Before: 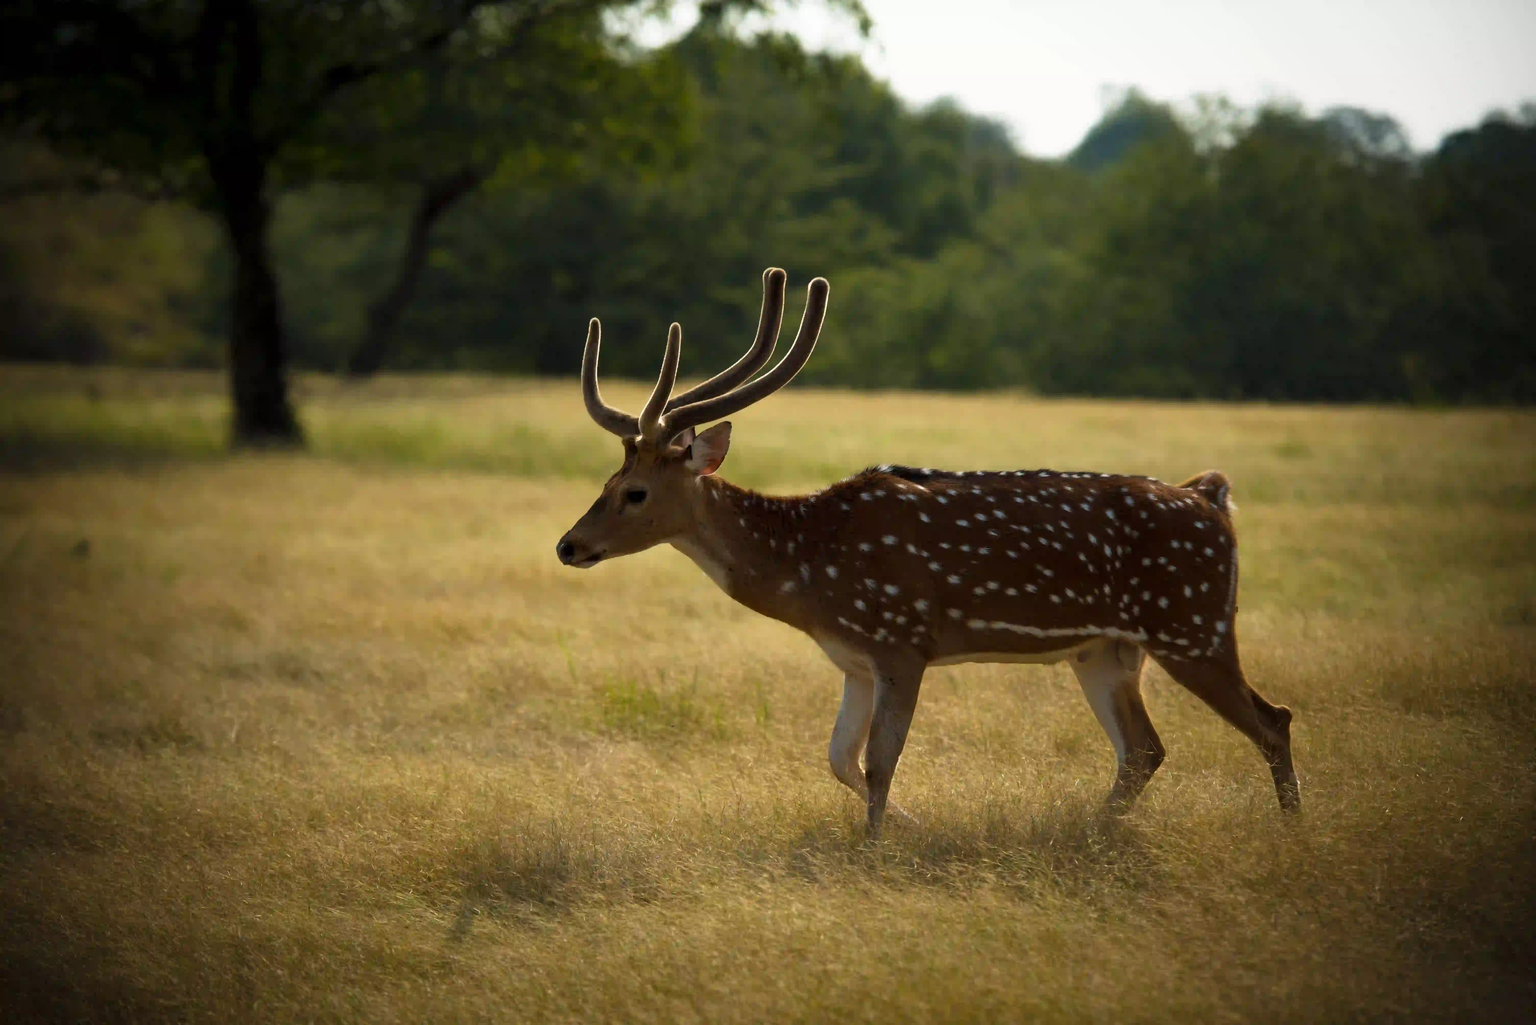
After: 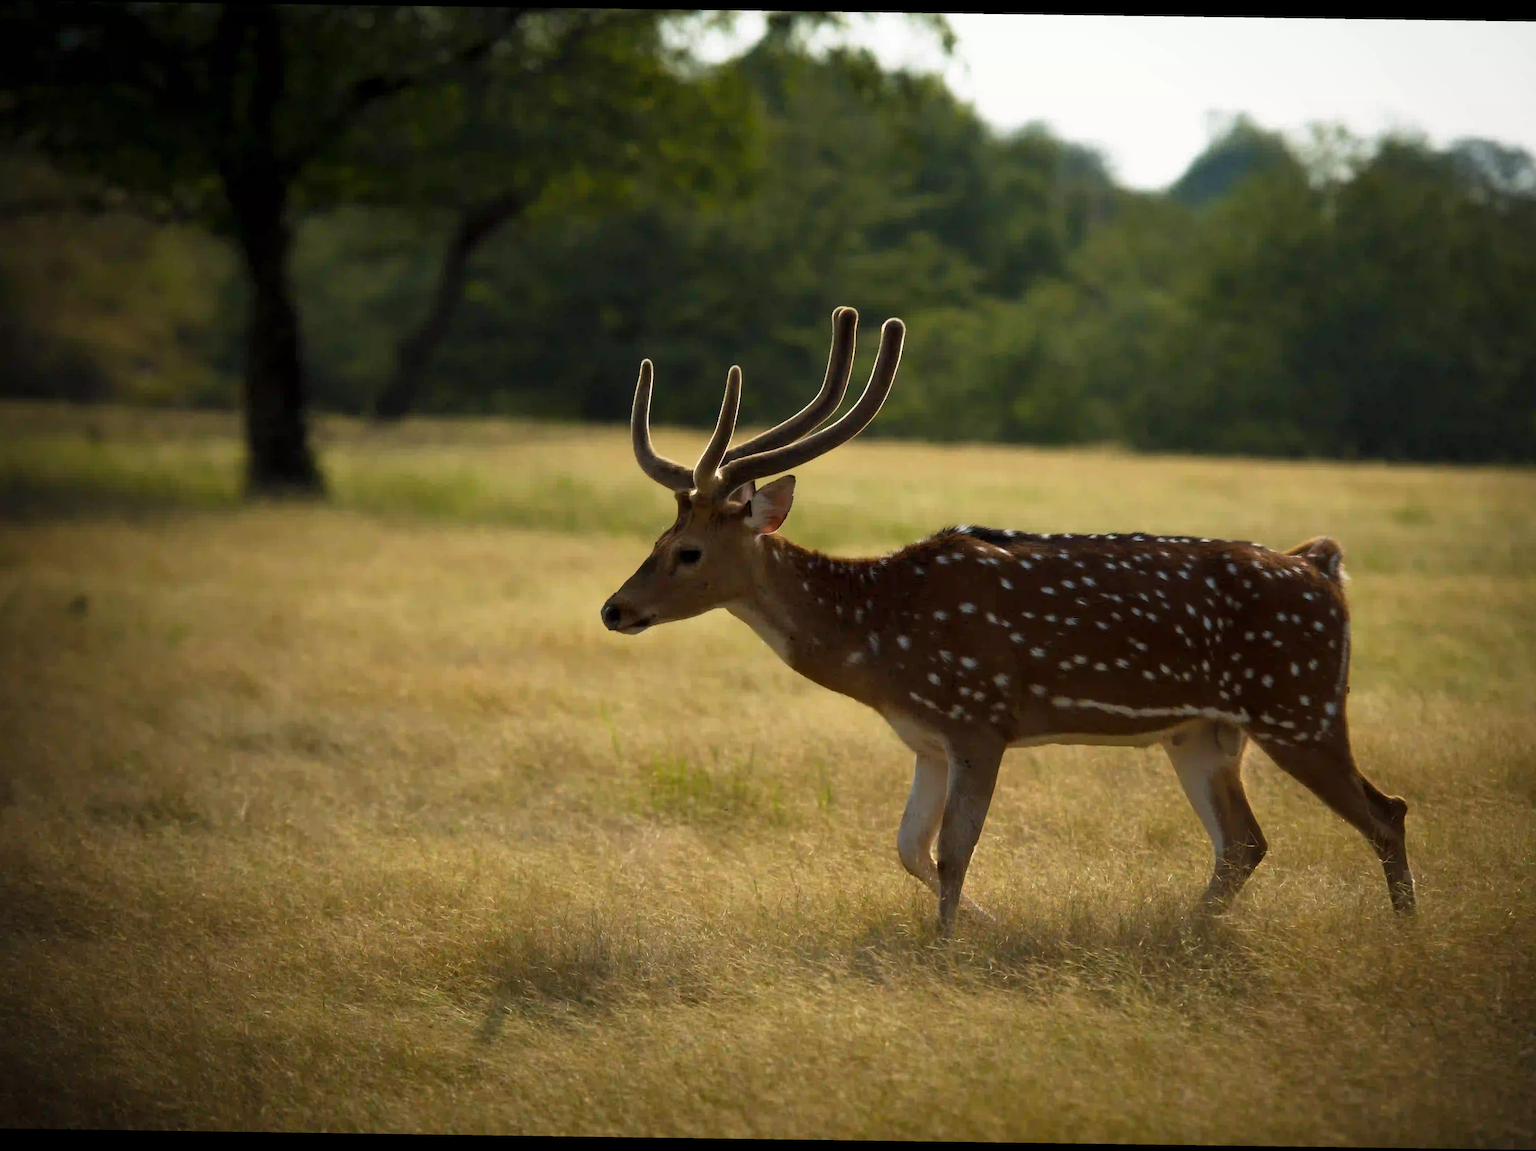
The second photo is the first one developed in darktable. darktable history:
crop and rotate: left 1.088%, right 8.807%
rotate and perspective: rotation 0.8°, automatic cropping off
